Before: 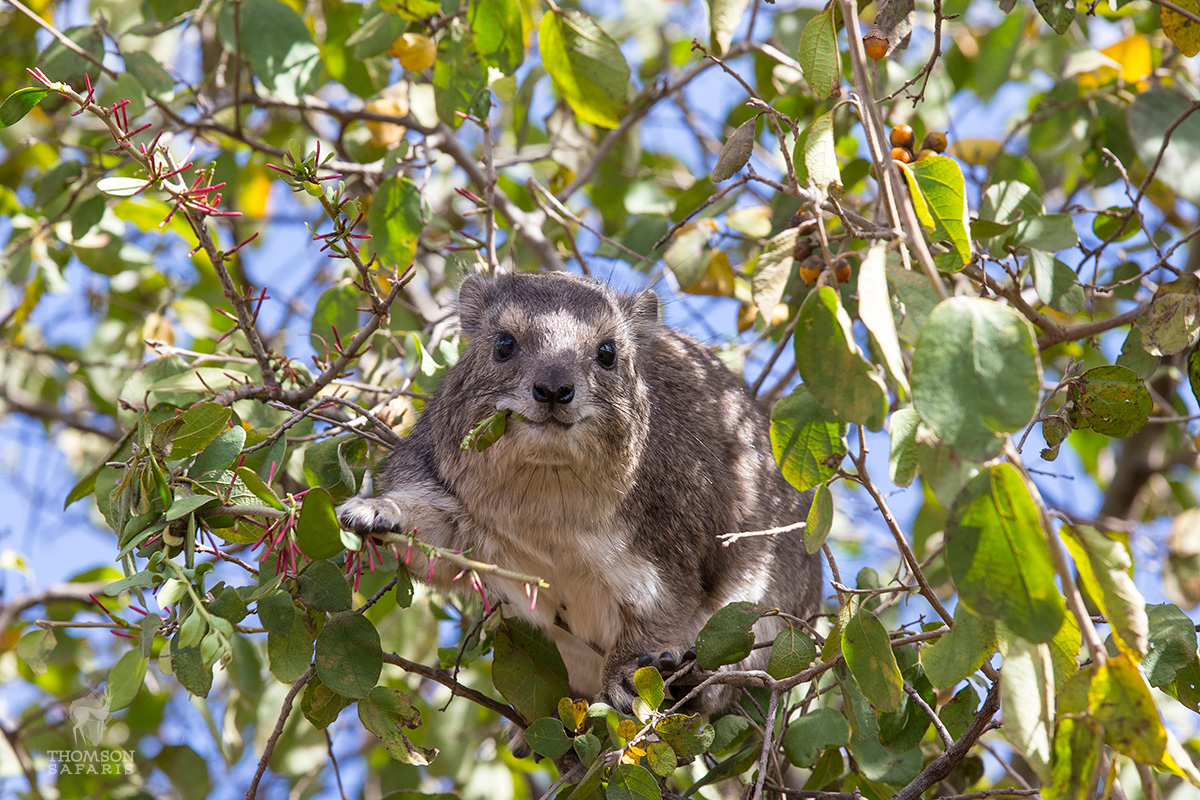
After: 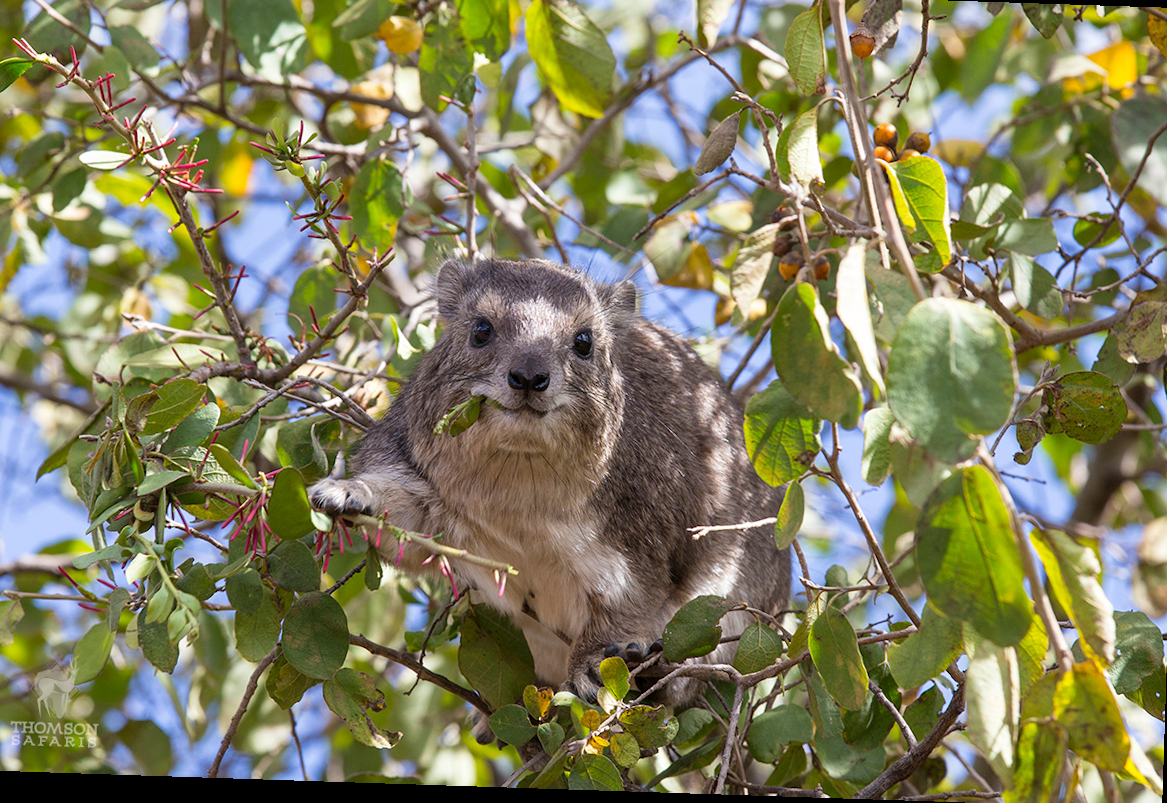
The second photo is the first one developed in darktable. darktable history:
crop and rotate: angle -1.88°, left 3.156%, top 3.729%, right 1.551%, bottom 0.489%
